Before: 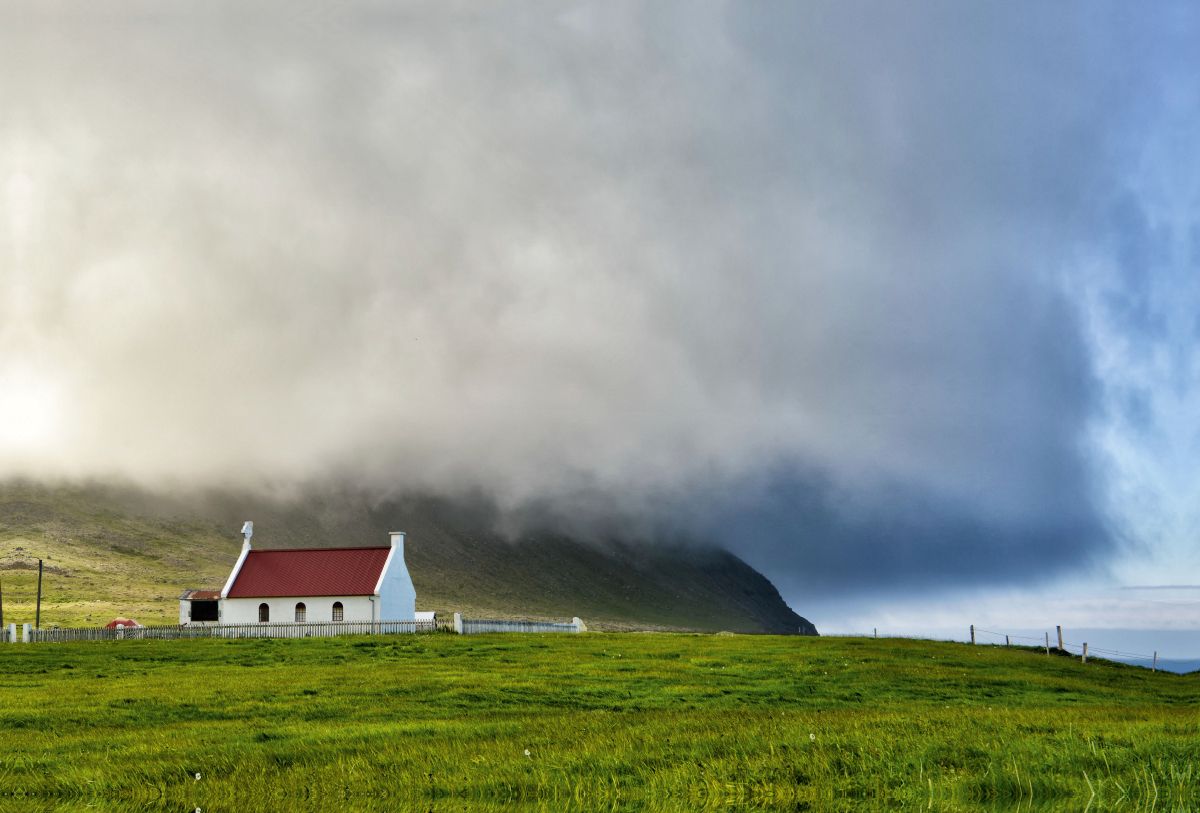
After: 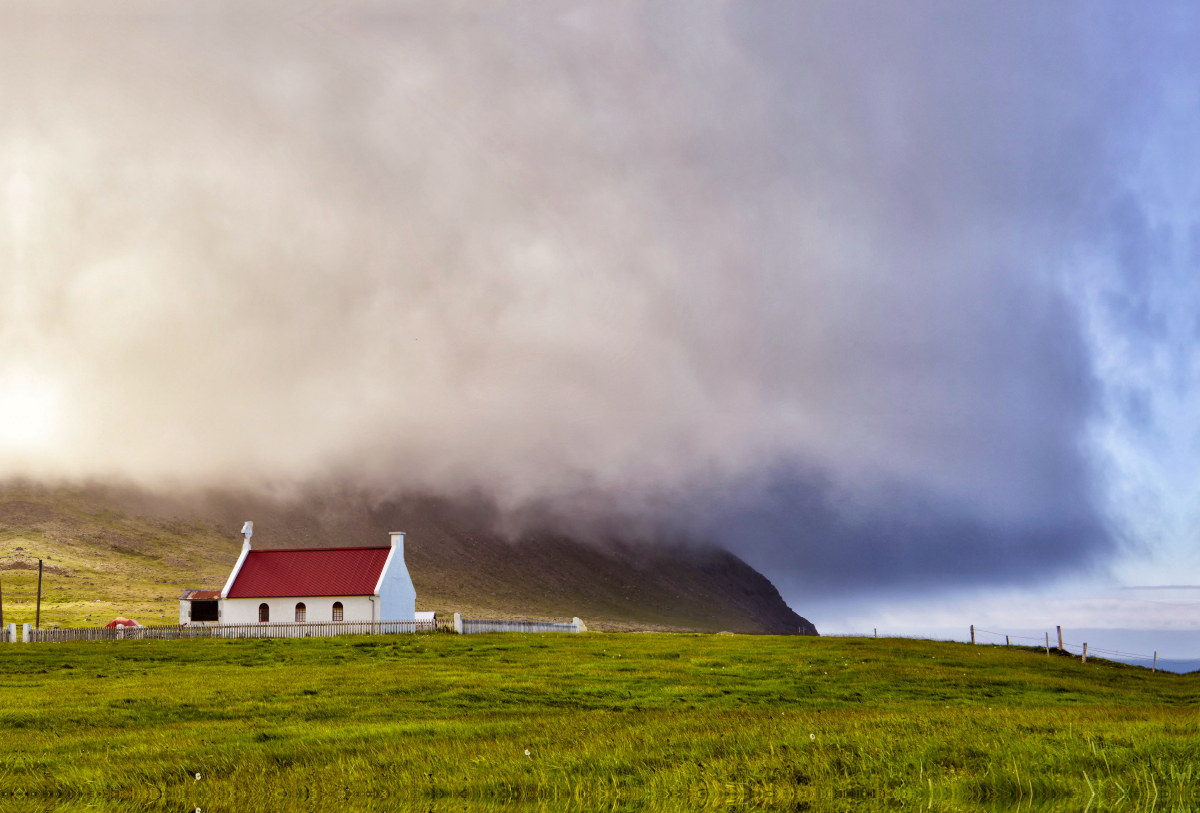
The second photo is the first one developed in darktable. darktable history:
contrast brightness saturation: contrast 0.04, saturation 0.16
rgb levels: mode RGB, independent channels, levels [[0, 0.474, 1], [0, 0.5, 1], [0, 0.5, 1]]
